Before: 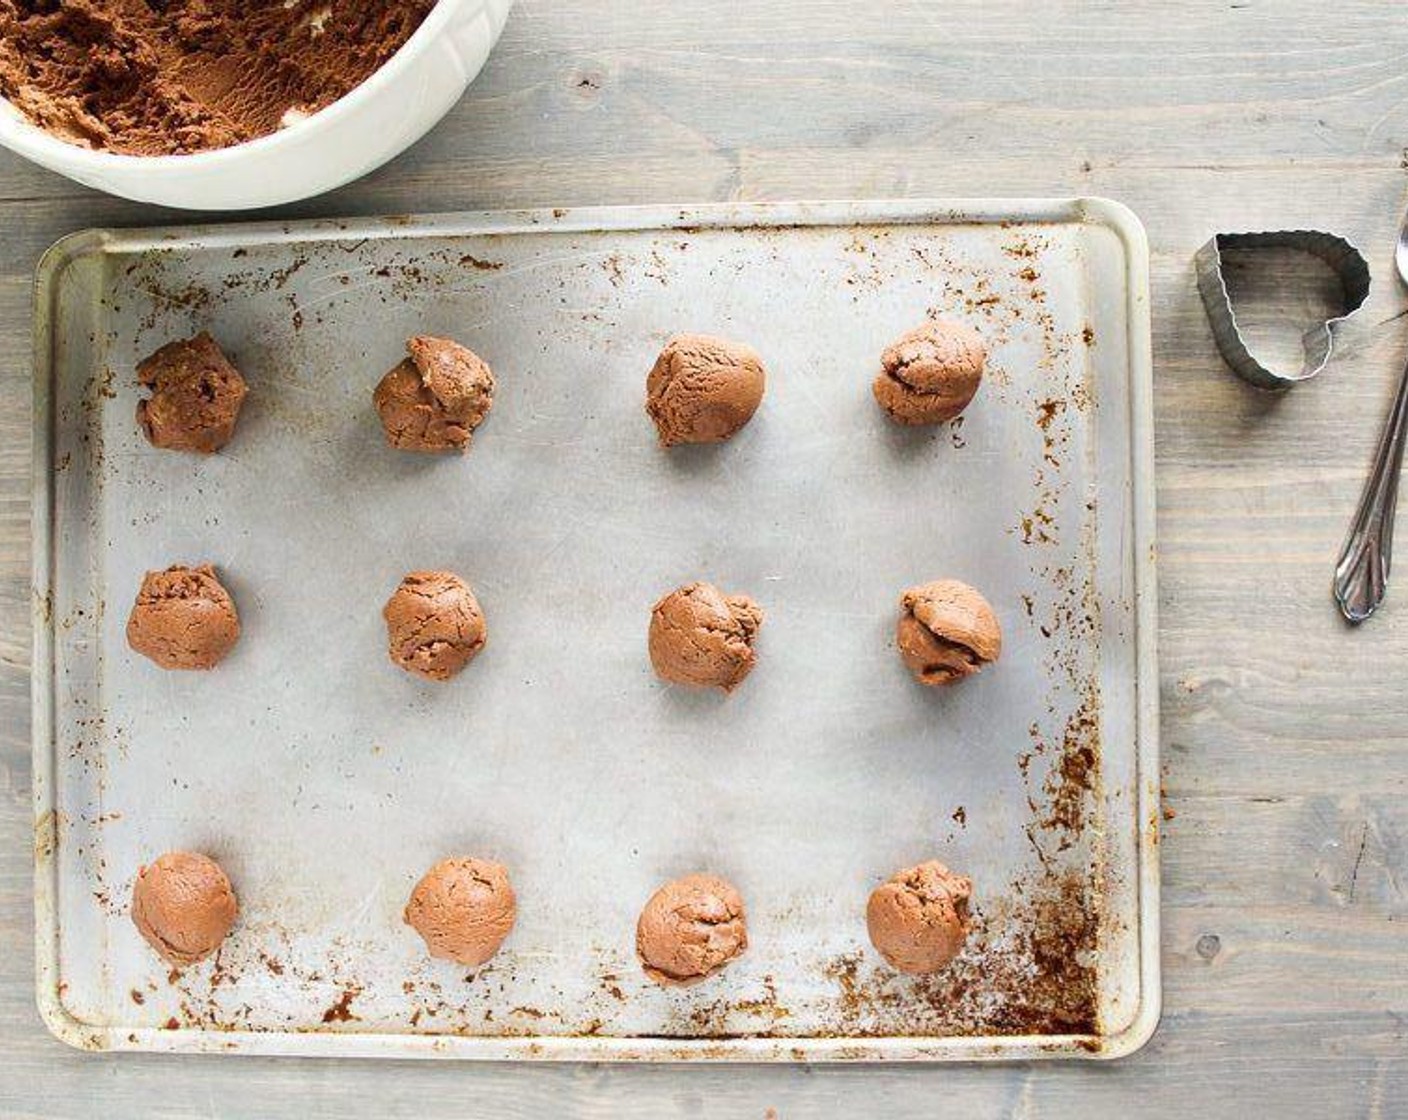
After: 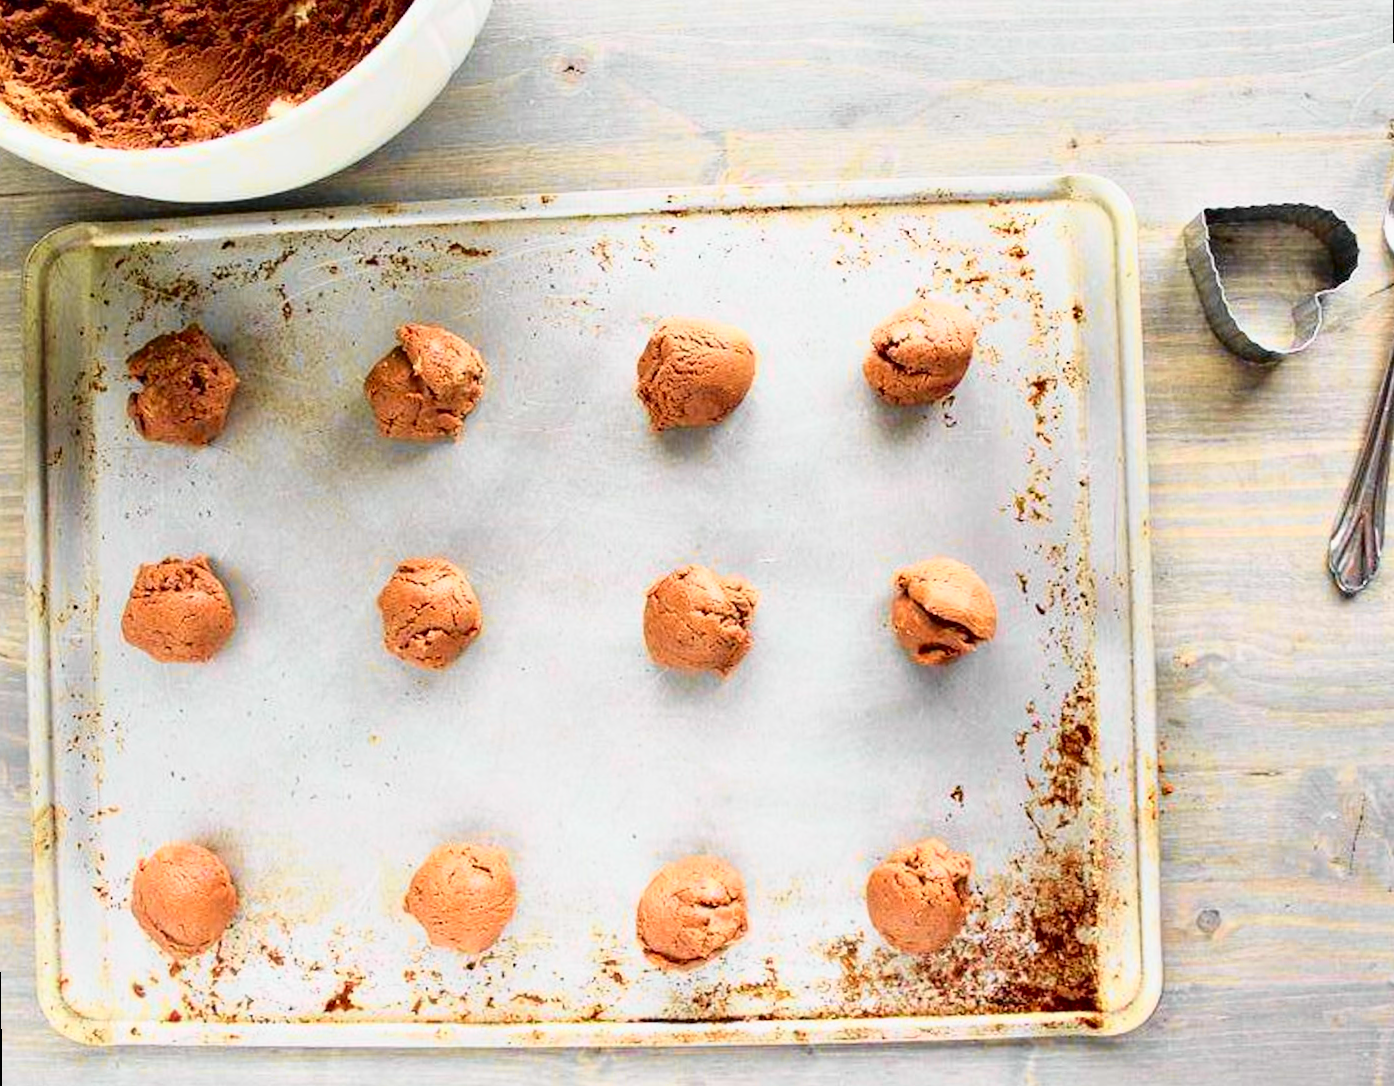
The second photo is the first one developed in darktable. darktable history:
tone curve: curves: ch0 [(0, 0) (0.062, 0.023) (0.168, 0.142) (0.359, 0.419) (0.469, 0.544) (0.634, 0.722) (0.839, 0.909) (0.998, 0.978)]; ch1 [(0, 0) (0.437, 0.408) (0.472, 0.47) (0.502, 0.504) (0.527, 0.546) (0.568, 0.619) (0.608, 0.665) (0.669, 0.748) (0.859, 0.899) (1, 1)]; ch2 [(0, 0) (0.33, 0.301) (0.421, 0.443) (0.473, 0.498) (0.509, 0.5) (0.535, 0.564) (0.575, 0.625) (0.608, 0.667) (1, 1)], color space Lab, independent channels, preserve colors none
levels: levels [0, 0.498, 0.996]
rotate and perspective: rotation -1°, crop left 0.011, crop right 0.989, crop top 0.025, crop bottom 0.975
